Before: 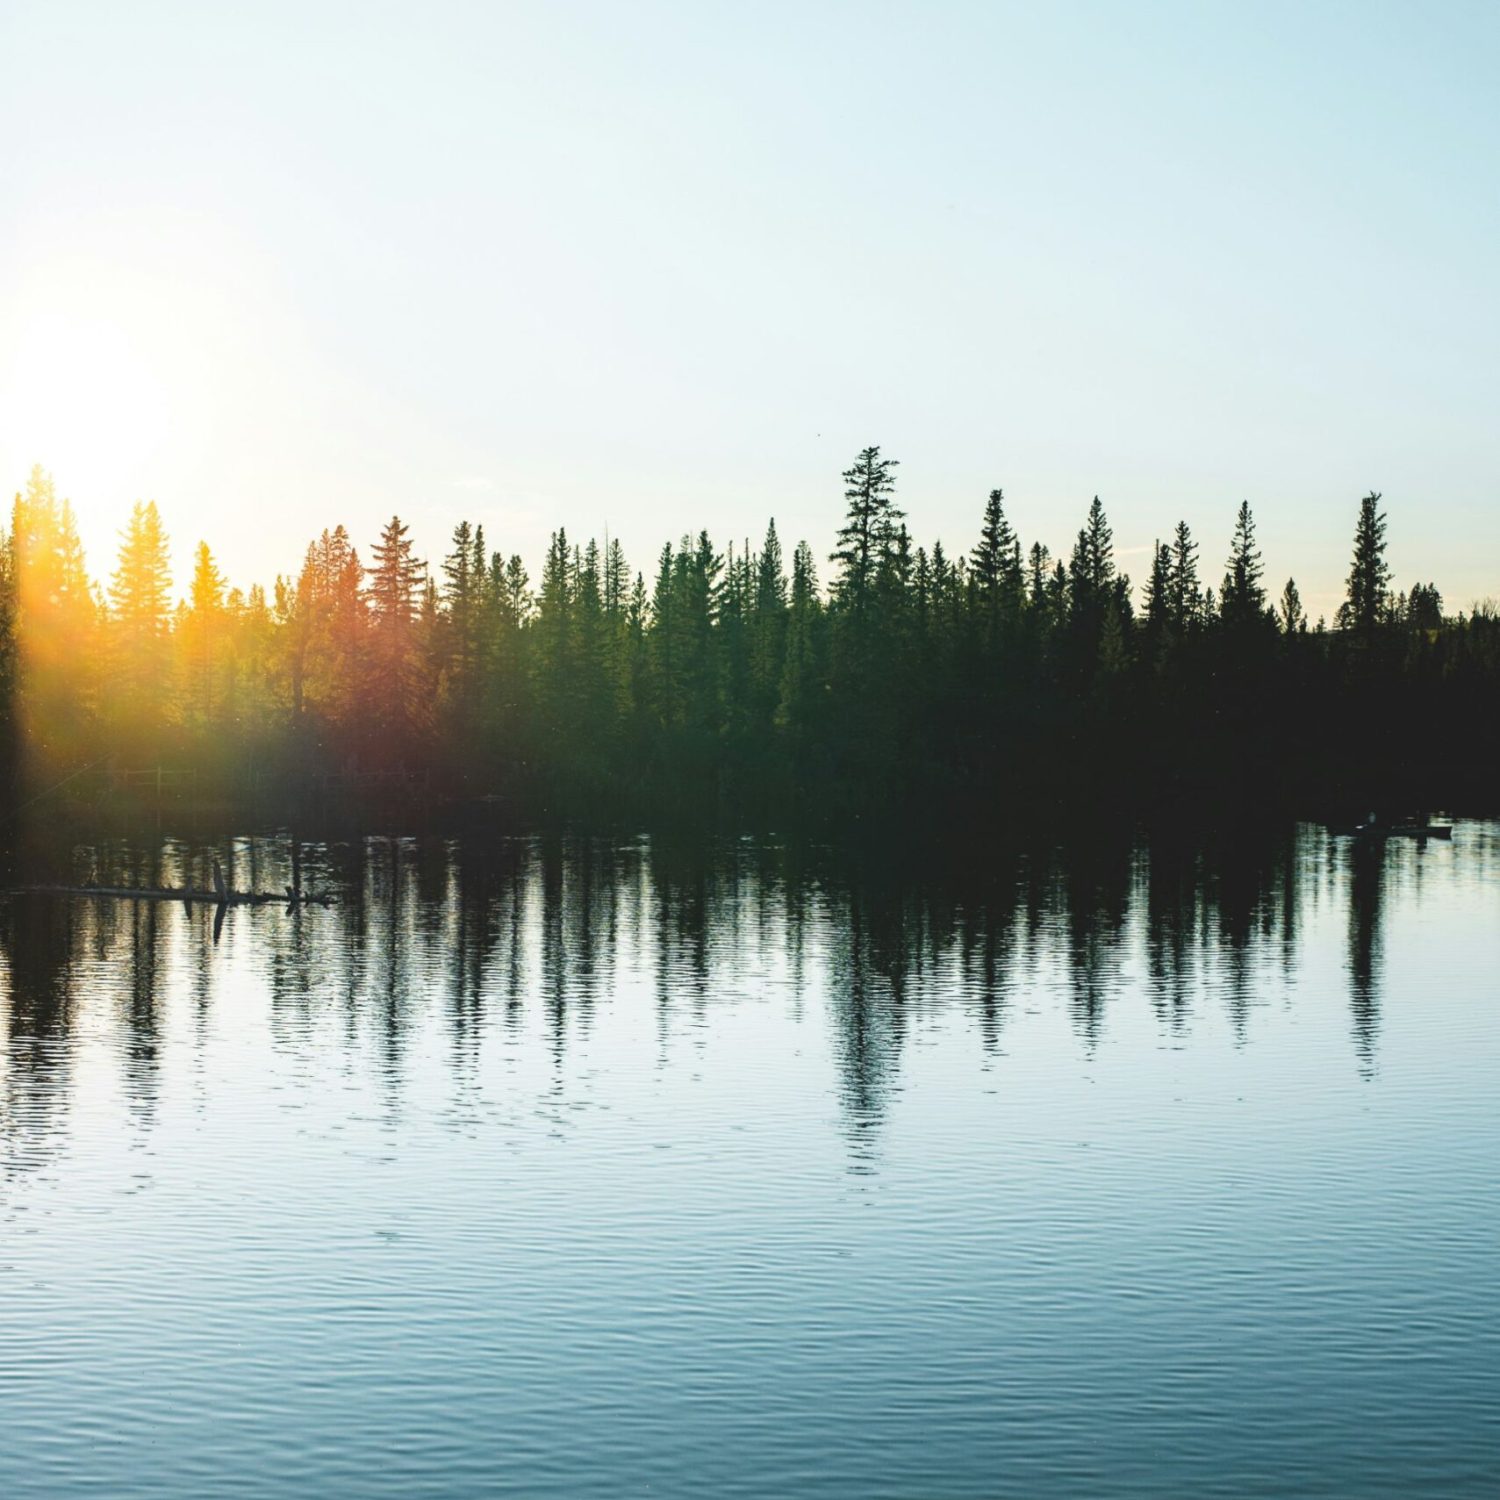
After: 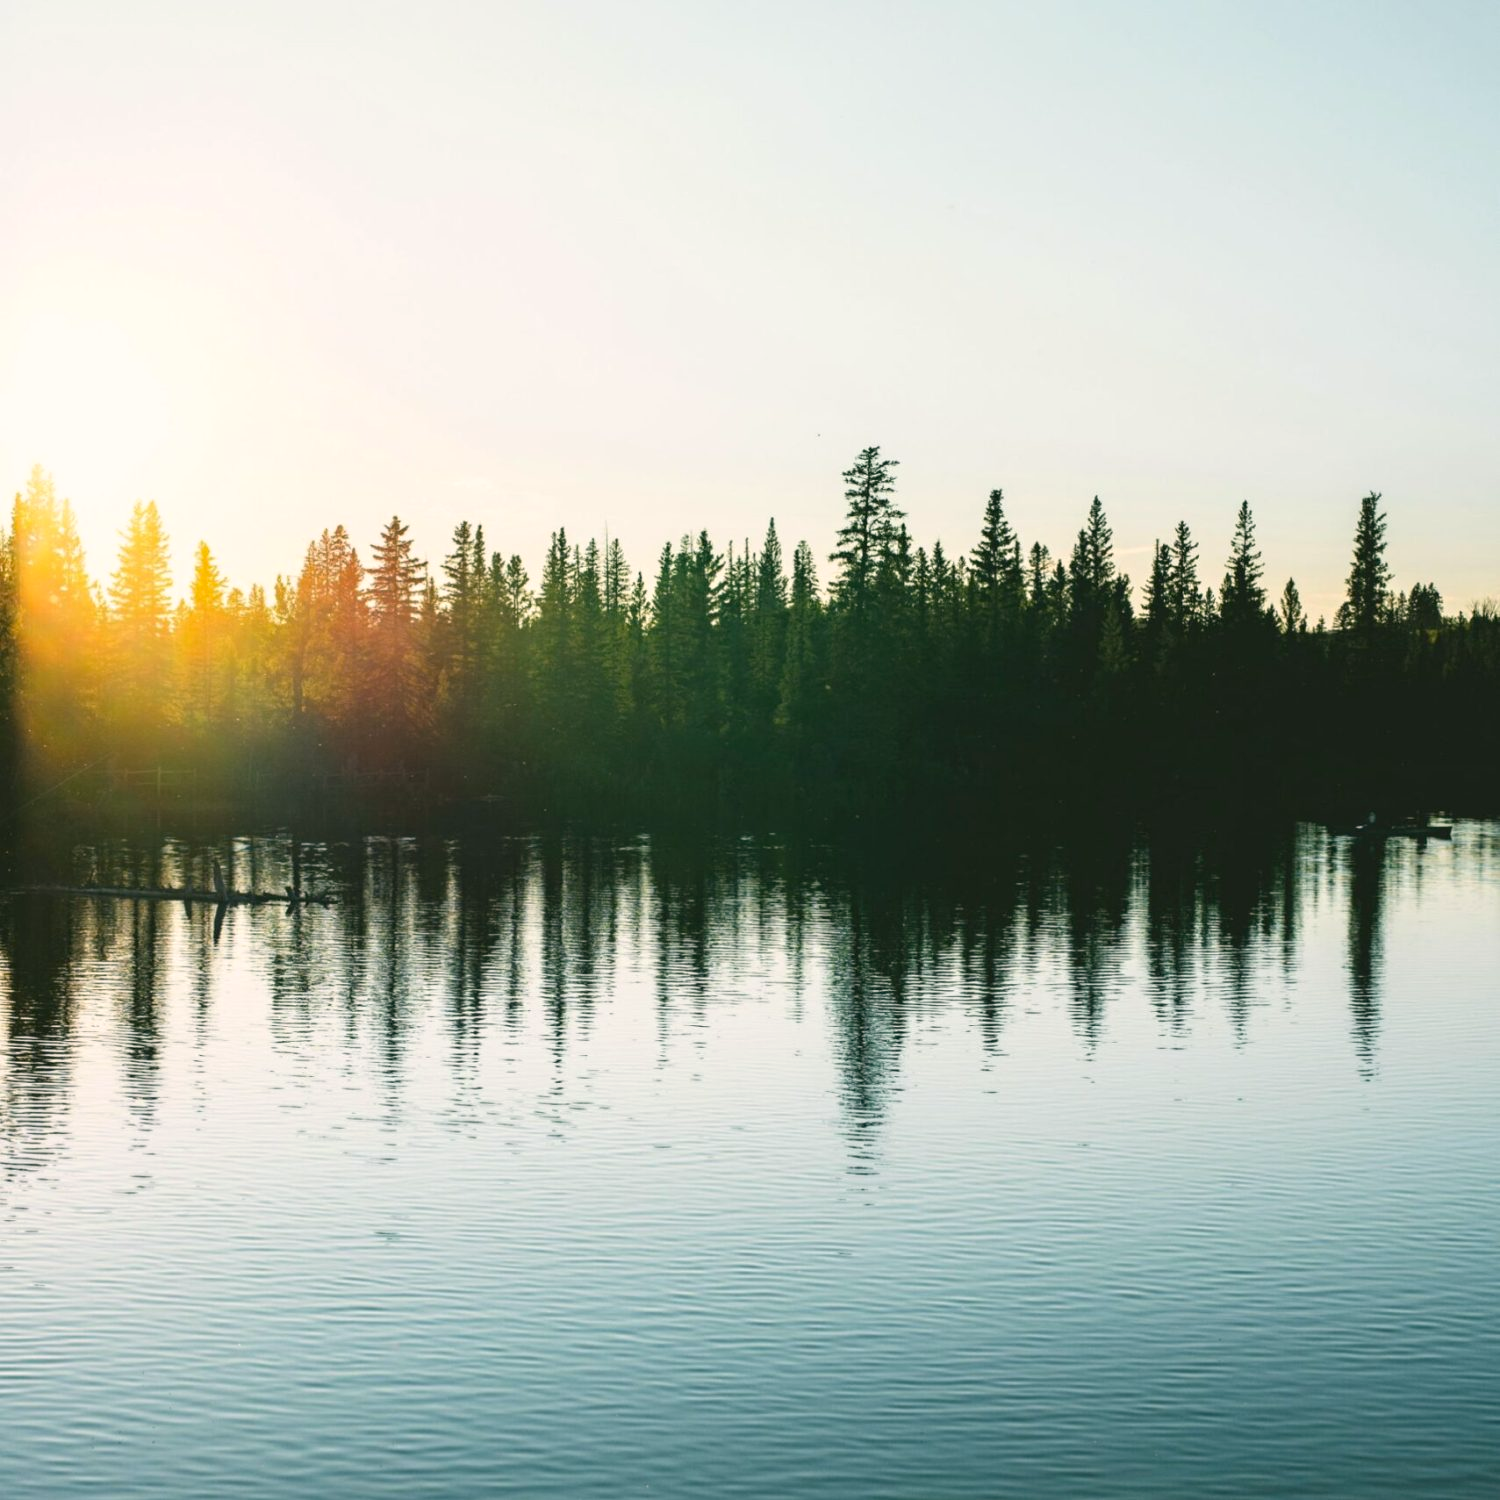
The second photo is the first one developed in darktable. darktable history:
color correction: highlights a* 3.97, highlights b* 4.97, shadows a* -7.27, shadows b* 4.95
tone equalizer: on, module defaults
